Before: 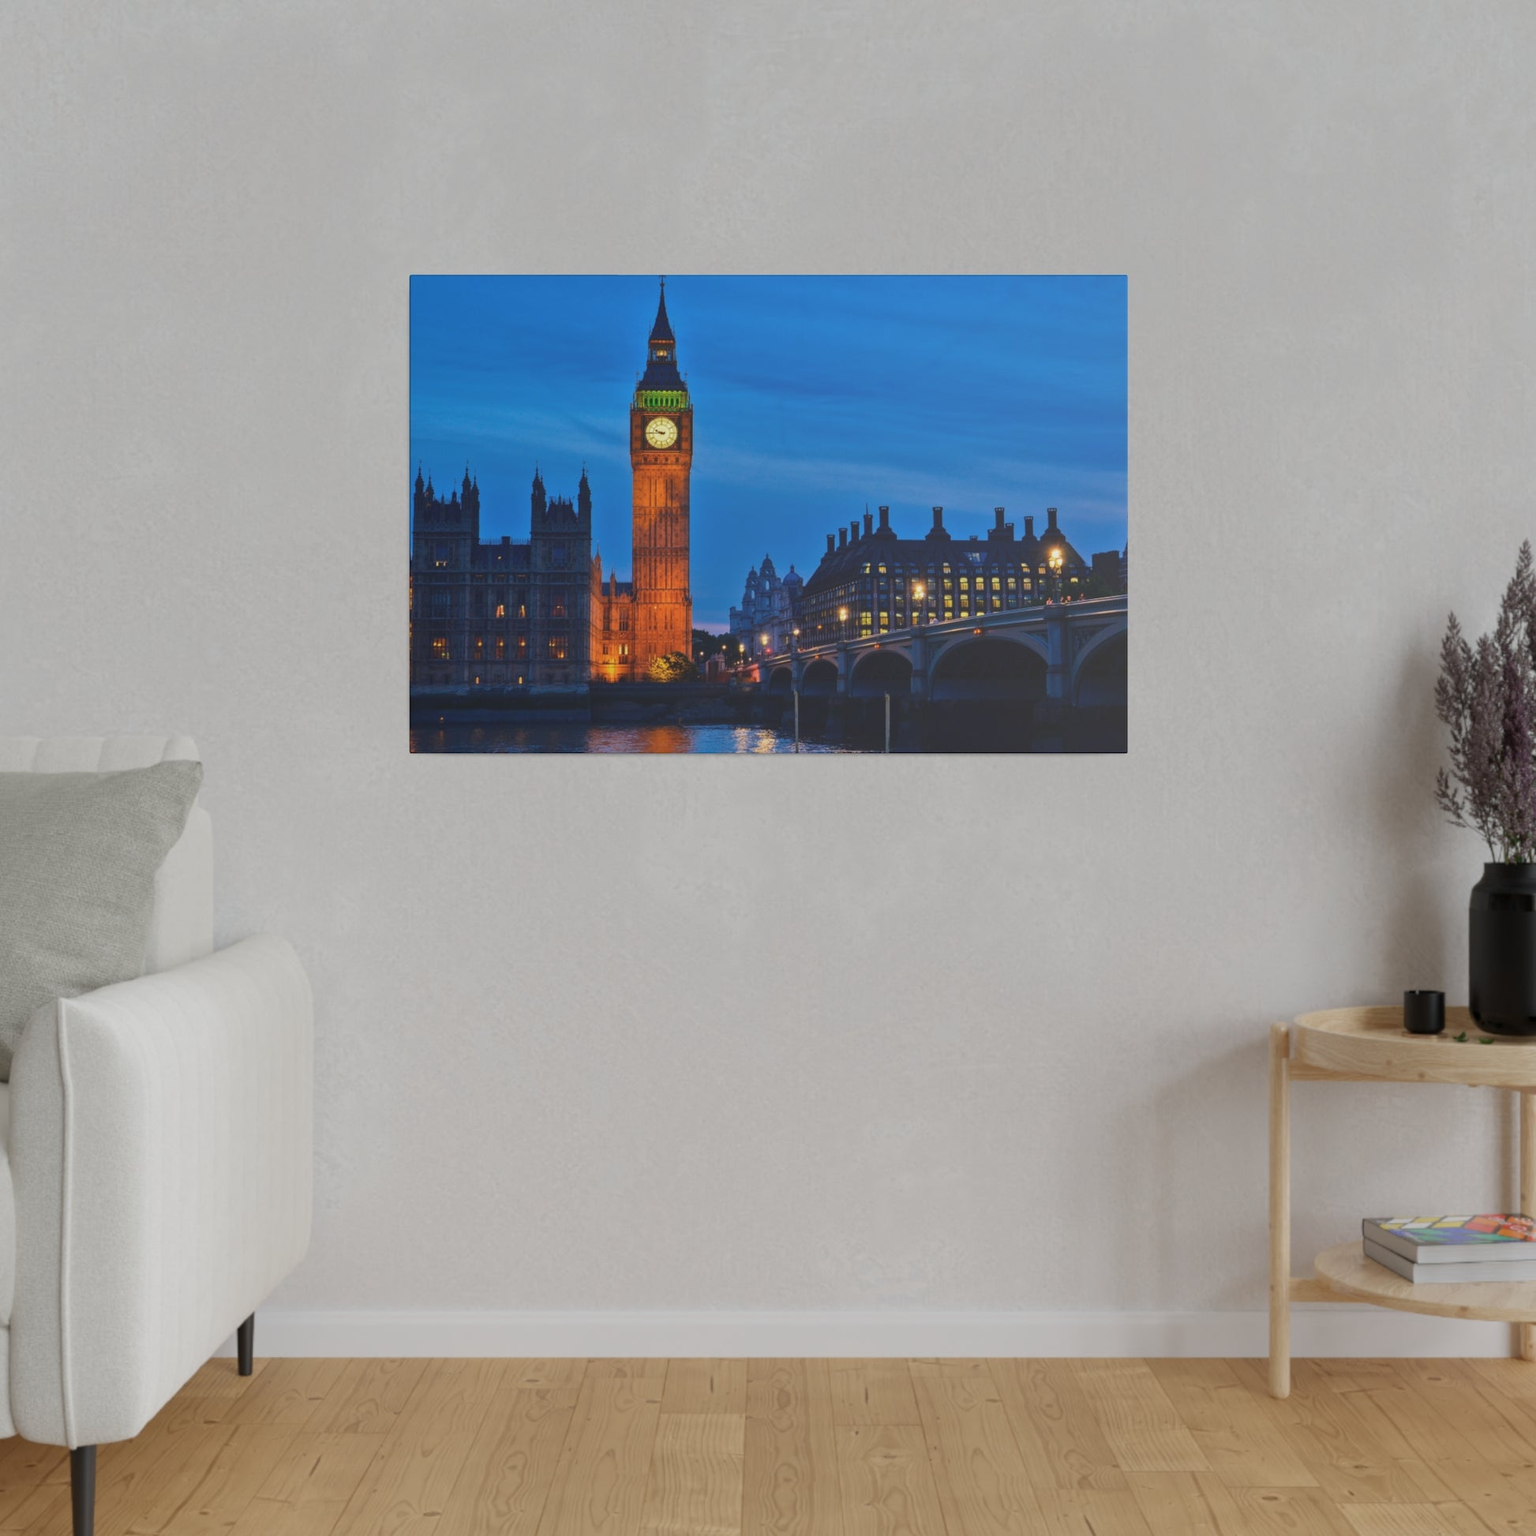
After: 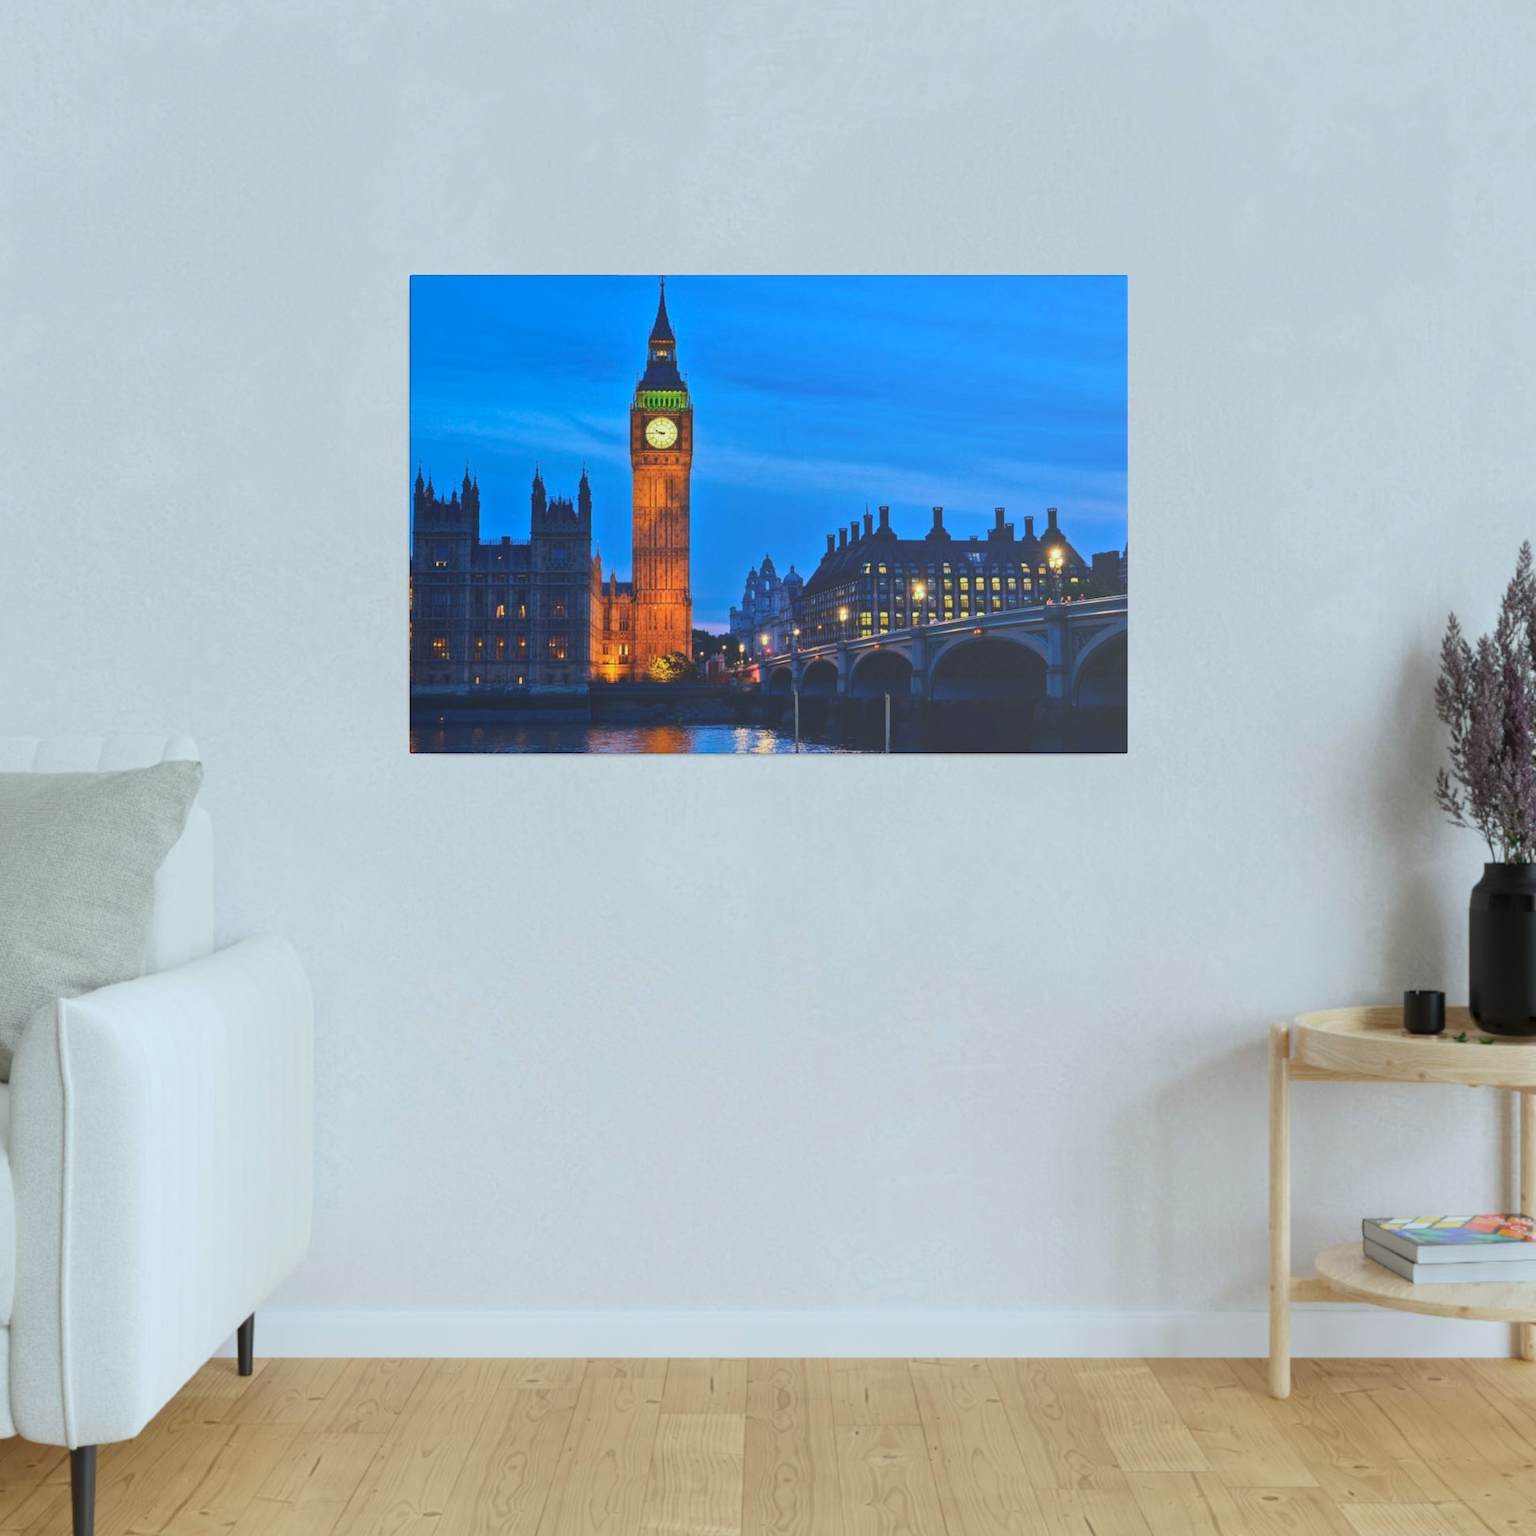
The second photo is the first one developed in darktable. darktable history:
white balance: red 0.925, blue 1.046
contrast brightness saturation: contrast 0.2, brightness 0.16, saturation 0.22
